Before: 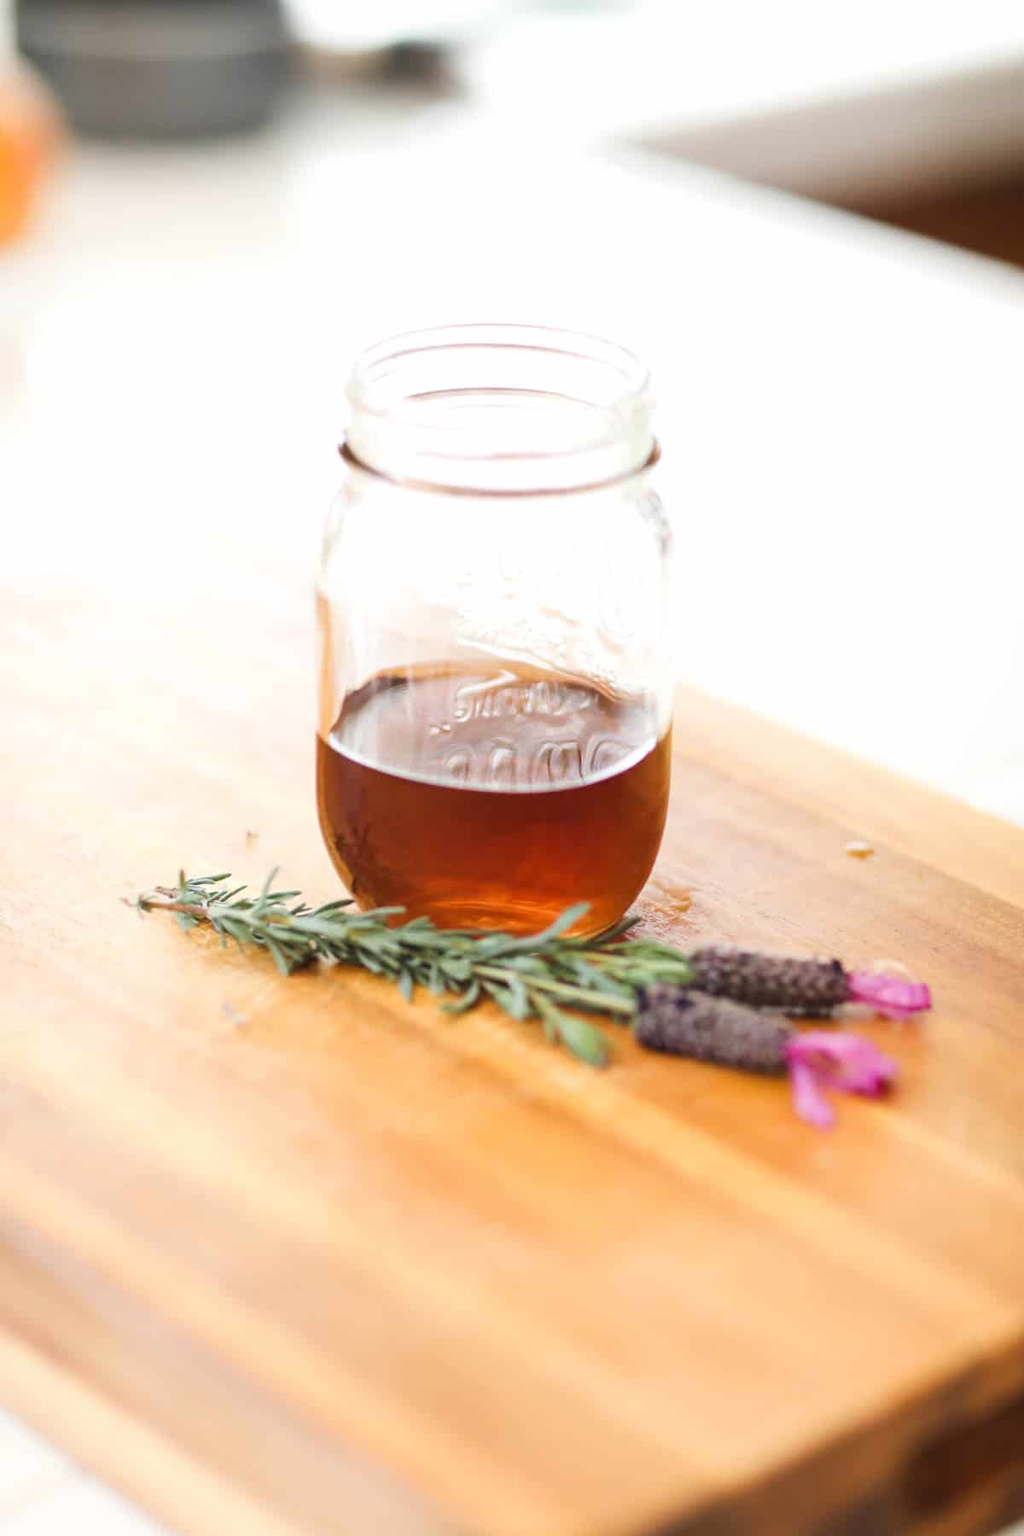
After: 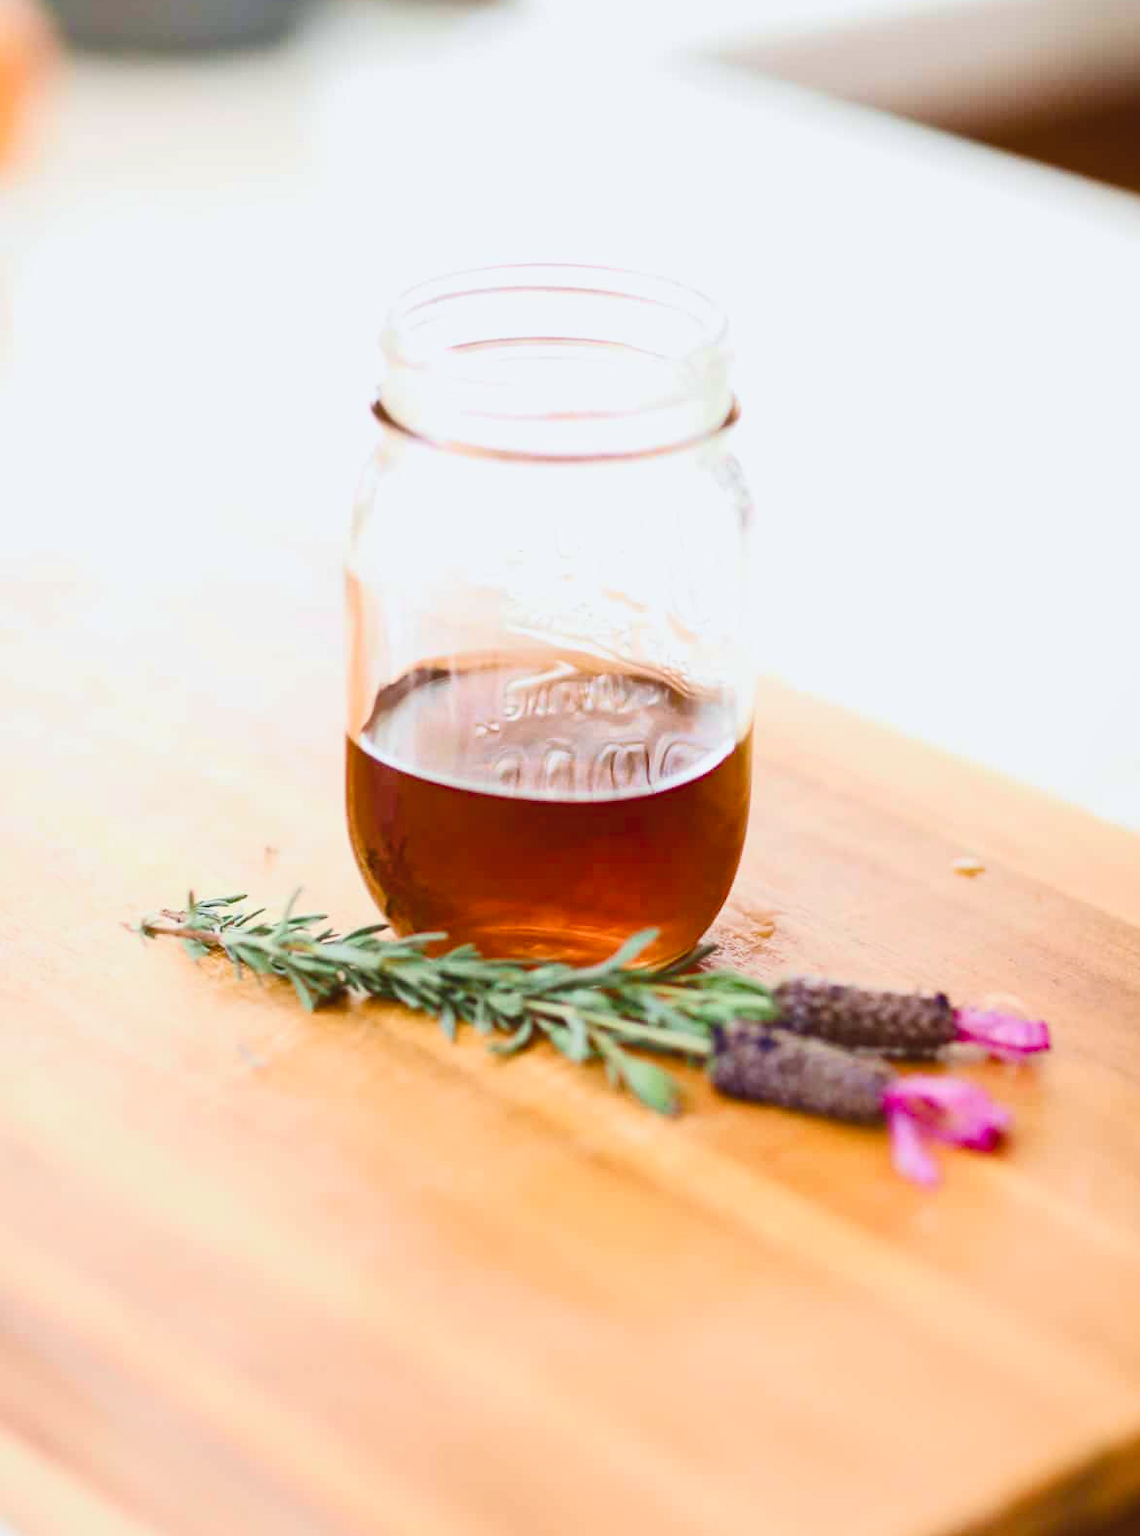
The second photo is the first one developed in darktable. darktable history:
tone curve: curves: ch0 [(0, 0.084) (0.155, 0.169) (0.46, 0.466) (0.751, 0.788) (1, 0.961)]; ch1 [(0, 0) (0.43, 0.408) (0.476, 0.469) (0.505, 0.503) (0.553, 0.563) (0.592, 0.581) (0.631, 0.625) (1, 1)]; ch2 [(0, 0) (0.505, 0.495) (0.55, 0.557) (0.583, 0.573) (1, 1)], color space Lab, independent channels, preserve colors none
color balance rgb: perceptual saturation grading › global saturation 20%, perceptual saturation grading › highlights -25%, perceptual saturation grading › shadows 50%
crop: left 1.507%, top 6.147%, right 1.379%, bottom 6.637%
